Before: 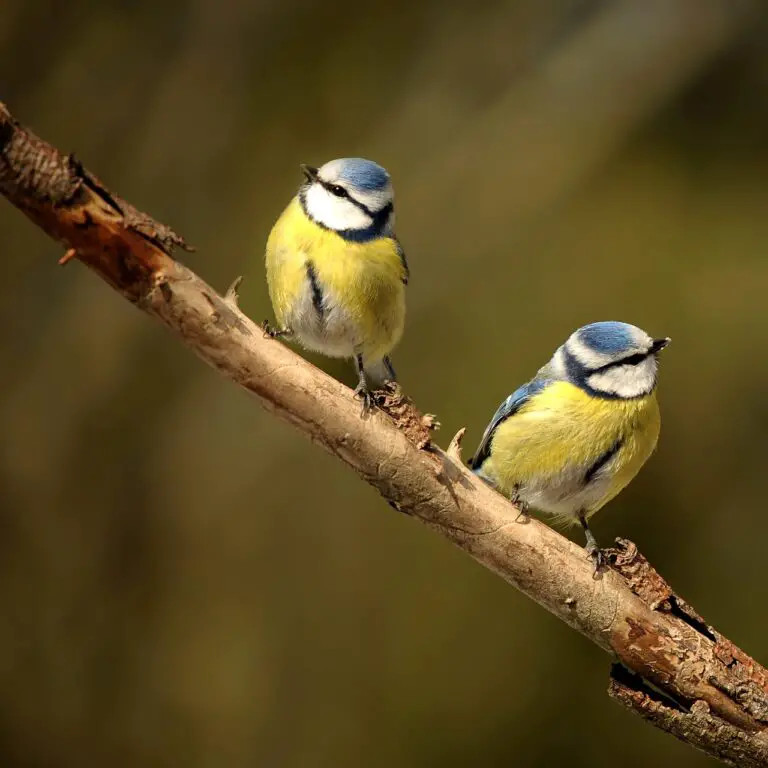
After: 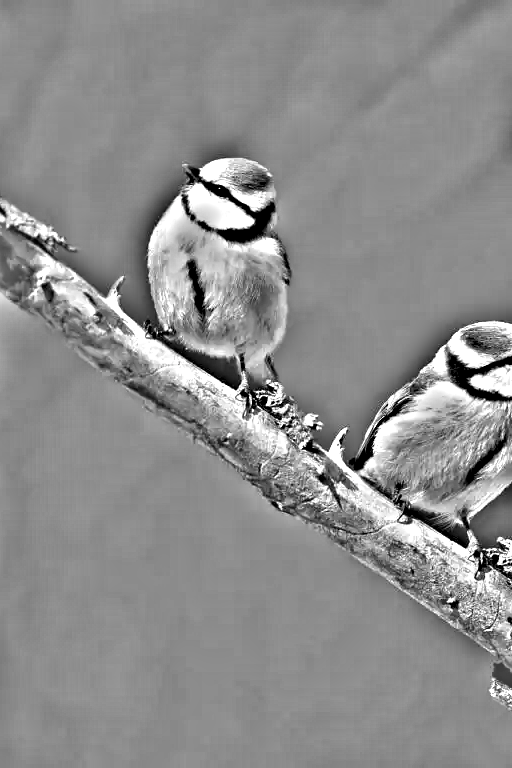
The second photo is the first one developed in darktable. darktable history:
crop and rotate: left 15.446%, right 17.836%
highpass: on, module defaults
color balance rgb: linear chroma grading › shadows -2.2%, linear chroma grading › highlights -15%, linear chroma grading › global chroma -10%, linear chroma grading › mid-tones -10%, perceptual saturation grading › global saturation 45%, perceptual saturation grading › highlights -50%, perceptual saturation grading › shadows 30%, perceptual brilliance grading › global brilliance 18%, global vibrance 45%
